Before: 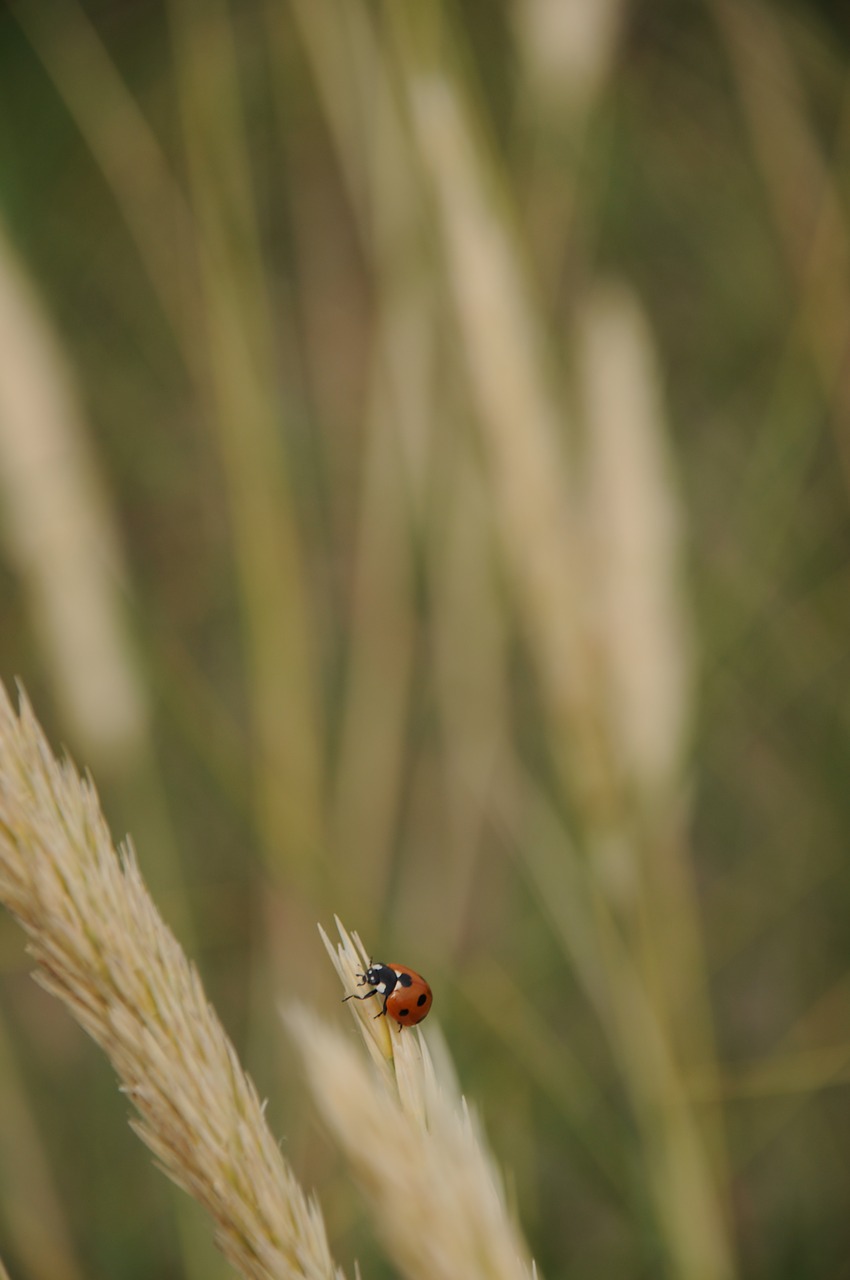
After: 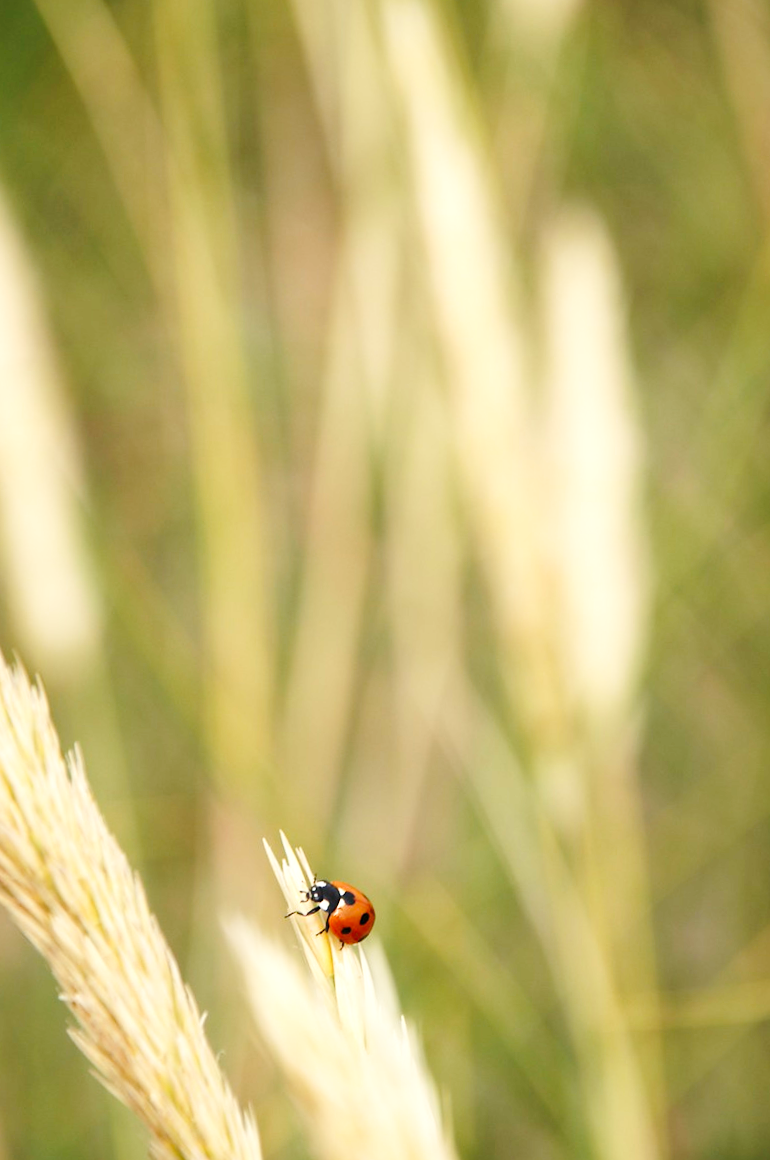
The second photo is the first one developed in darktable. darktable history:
crop and rotate: angle -1.96°, left 3.097%, top 4.154%, right 1.586%, bottom 0.529%
base curve: curves: ch0 [(0, 0) (0.028, 0.03) (0.121, 0.232) (0.46, 0.748) (0.859, 0.968) (1, 1)], preserve colors none
exposure: black level correction 0.001, exposure 0.5 EV, compensate exposure bias true, compensate highlight preservation false
levels: levels [0, 0.476, 0.951]
